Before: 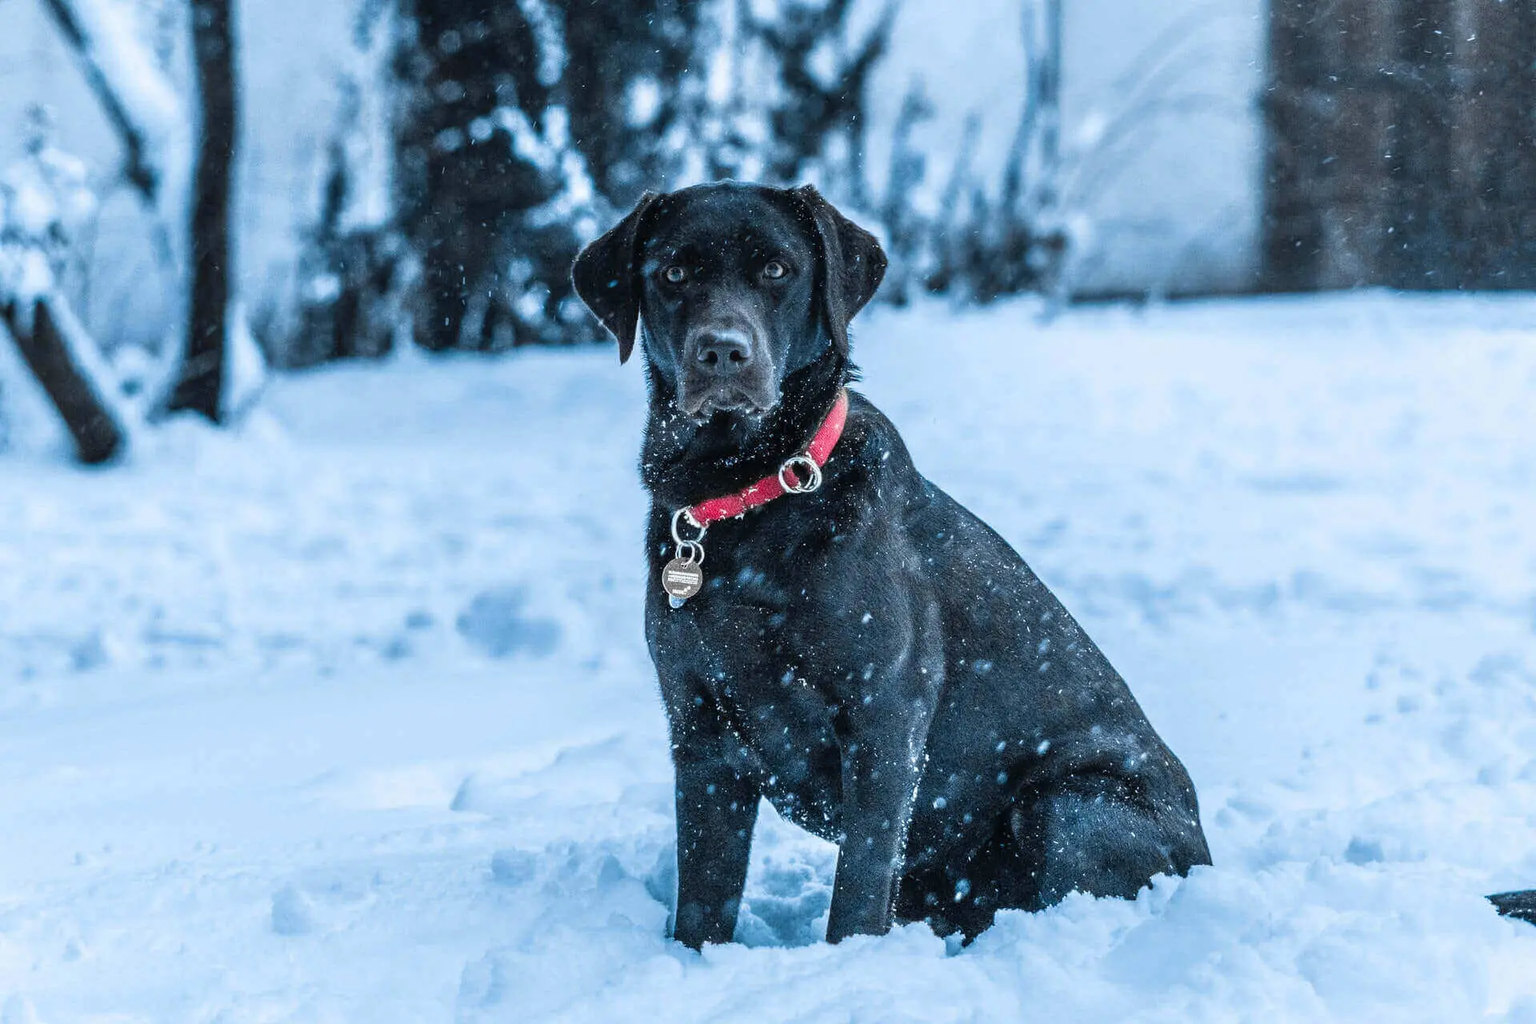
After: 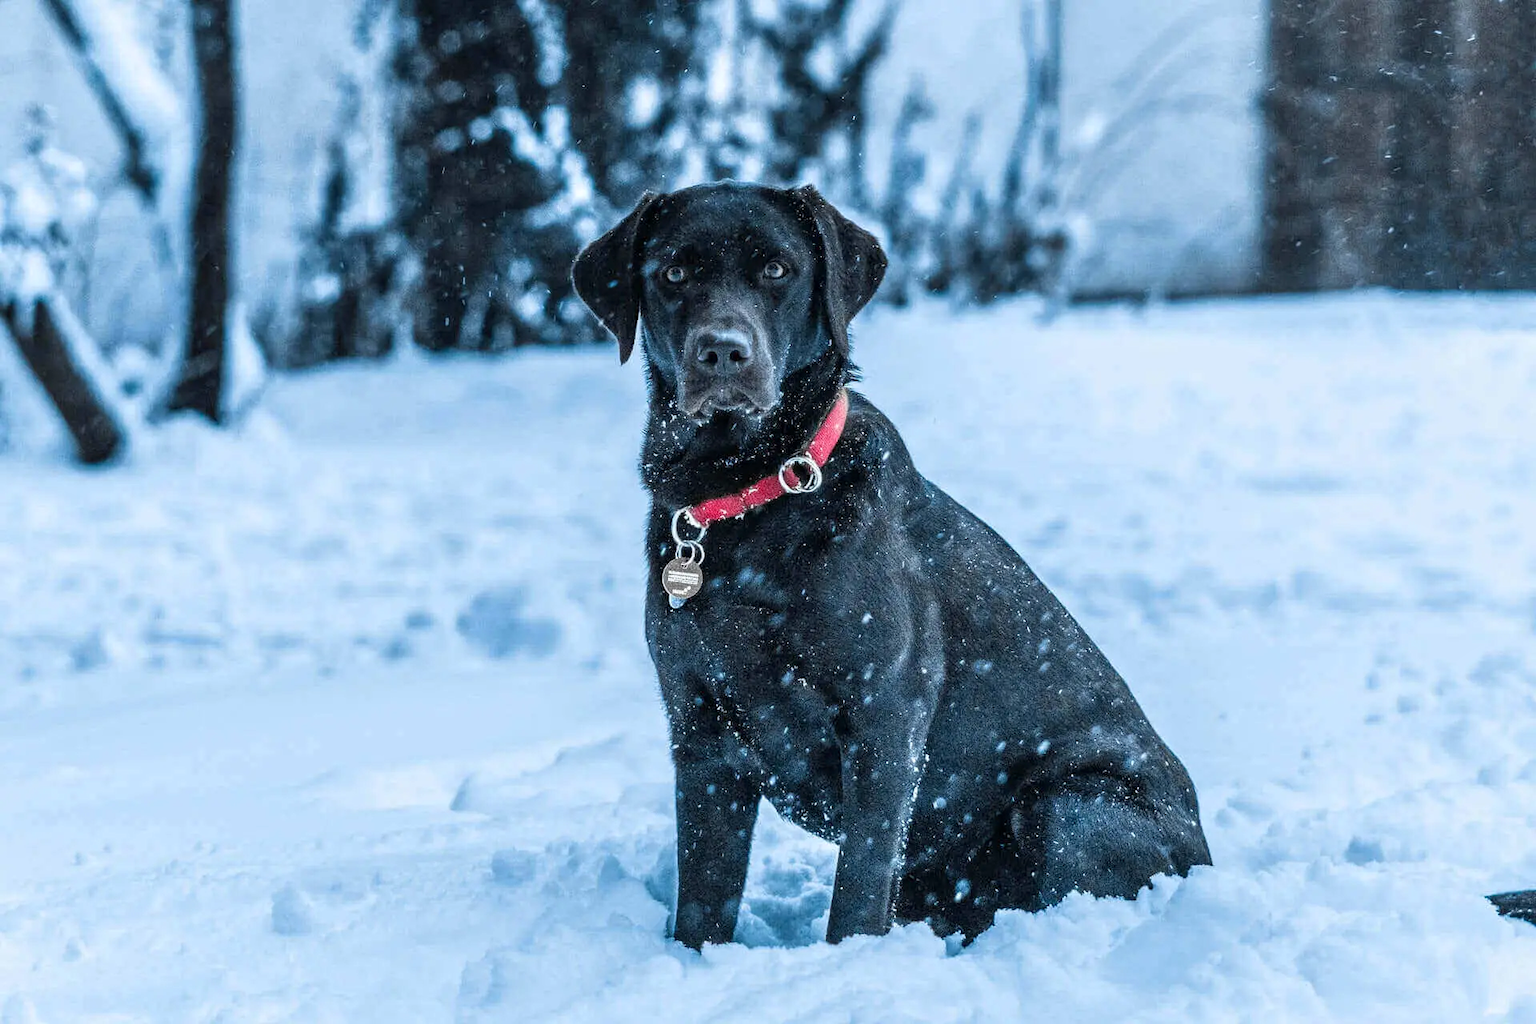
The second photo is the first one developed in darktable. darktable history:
local contrast: mode bilateral grid, contrast 29, coarseness 16, detail 116%, midtone range 0.2
